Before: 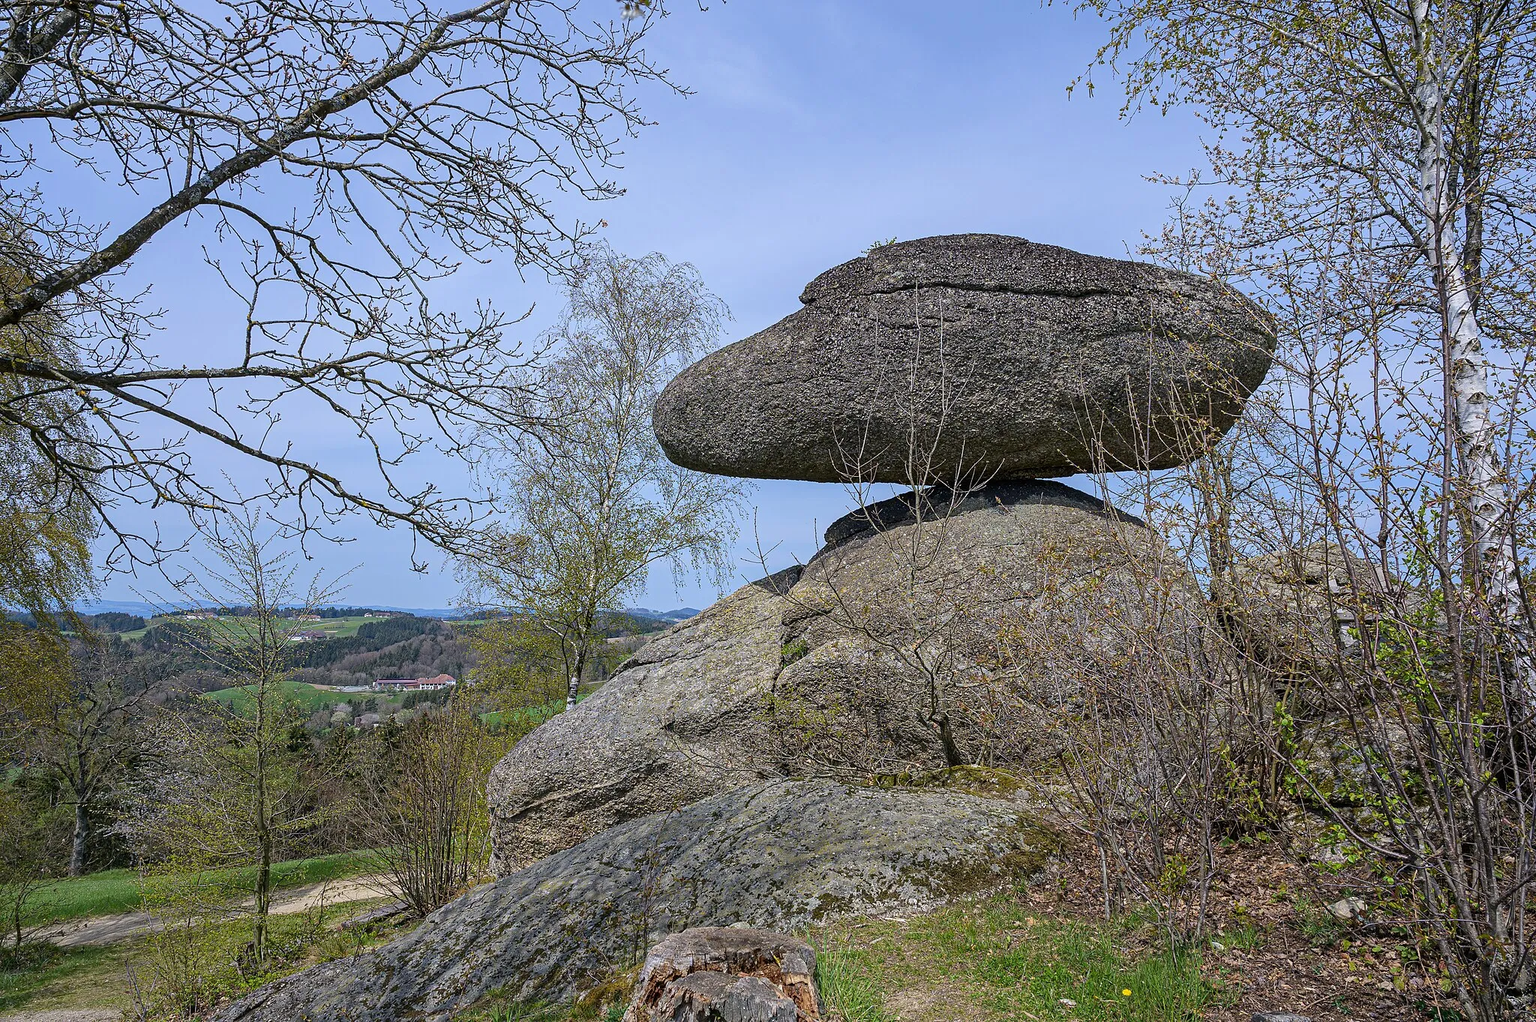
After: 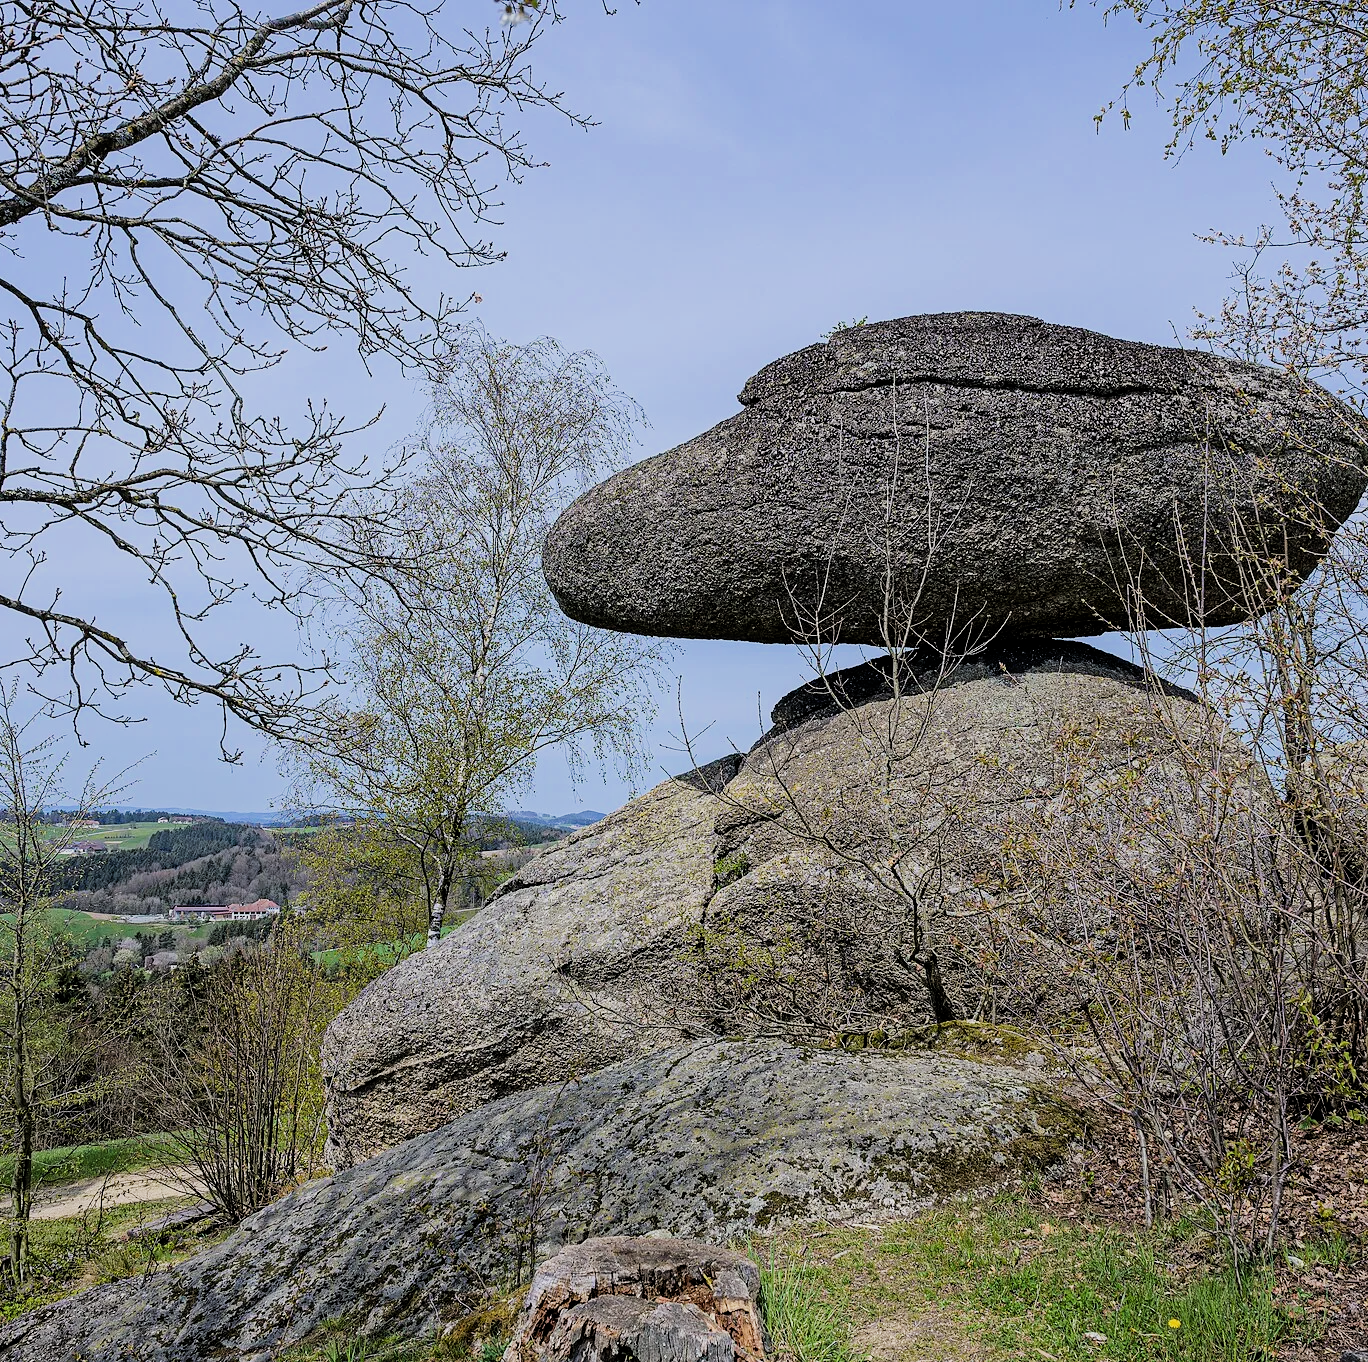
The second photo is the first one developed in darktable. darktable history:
crop and rotate: left 16.05%, right 17.133%
filmic rgb: middle gray luminance 28.88%, black relative exposure -10.33 EV, white relative exposure 5.5 EV, target black luminance 0%, hardness 3.93, latitude 2.45%, contrast 1.123, highlights saturation mix 6.12%, shadows ↔ highlights balance 15.41%
tone equalizer: -8 EV -0.436 EV, -7 EV -0.38 EV, -6 EV -0.325 EV, -5 EV -0.24 EV, -3 EV 0.244 EV, -2 EV 0.34 EV, -1 EV 0.391 EV, +0 EV 0.437 EV, luminance estimator HSV value / RGB max
